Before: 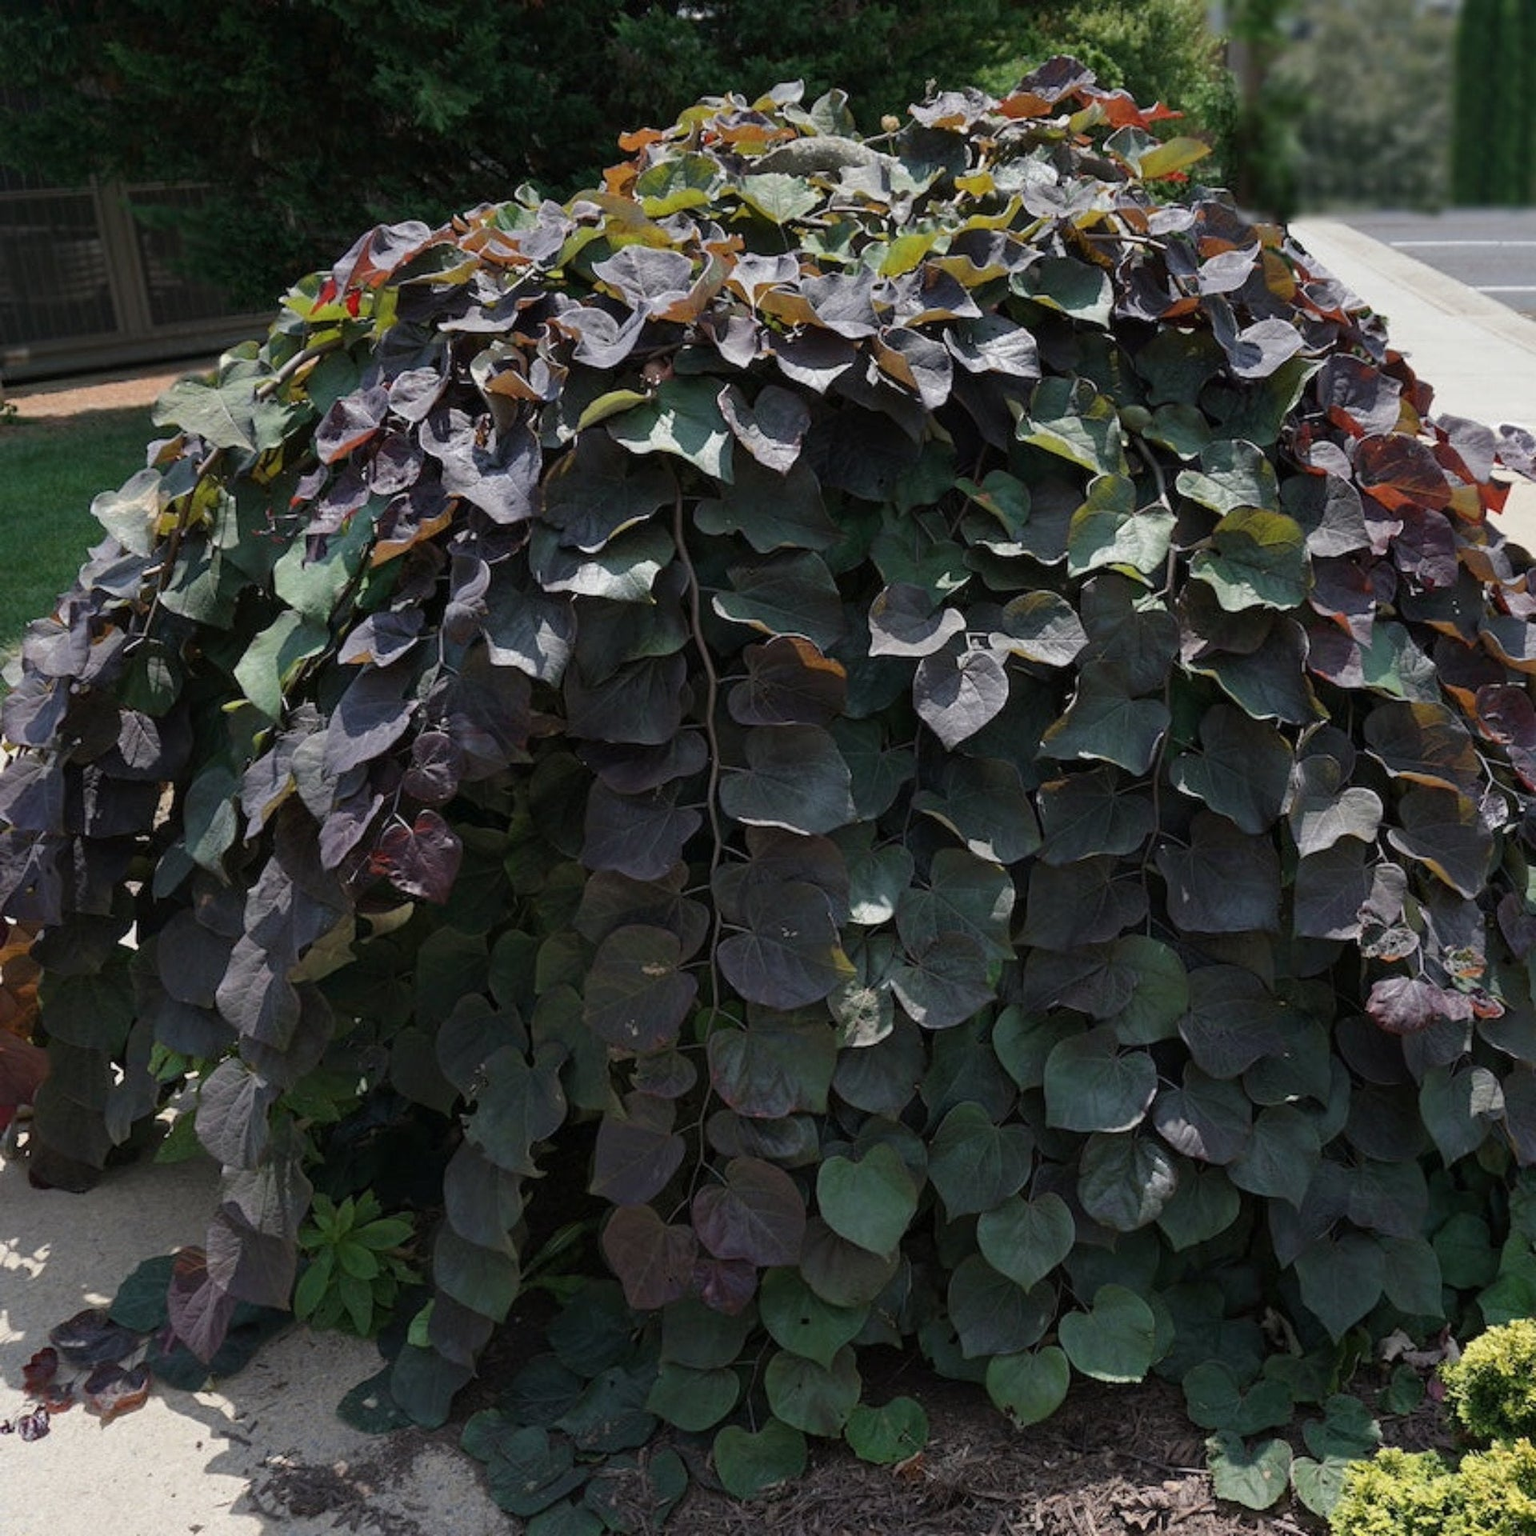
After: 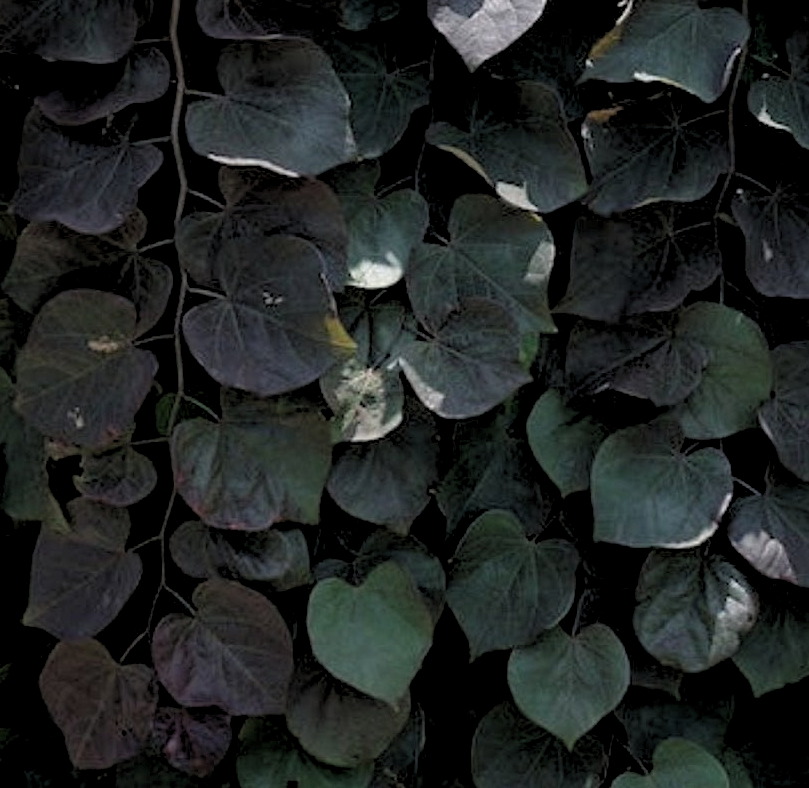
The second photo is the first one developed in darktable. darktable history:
crop: left 37.221%, top 45.169%, right 20.63%, bottom 13.777%
rgb levels: levels [[0.013, 0.434, 0.89], [0, 0.5, 1], [0, 0.5, 1]]
